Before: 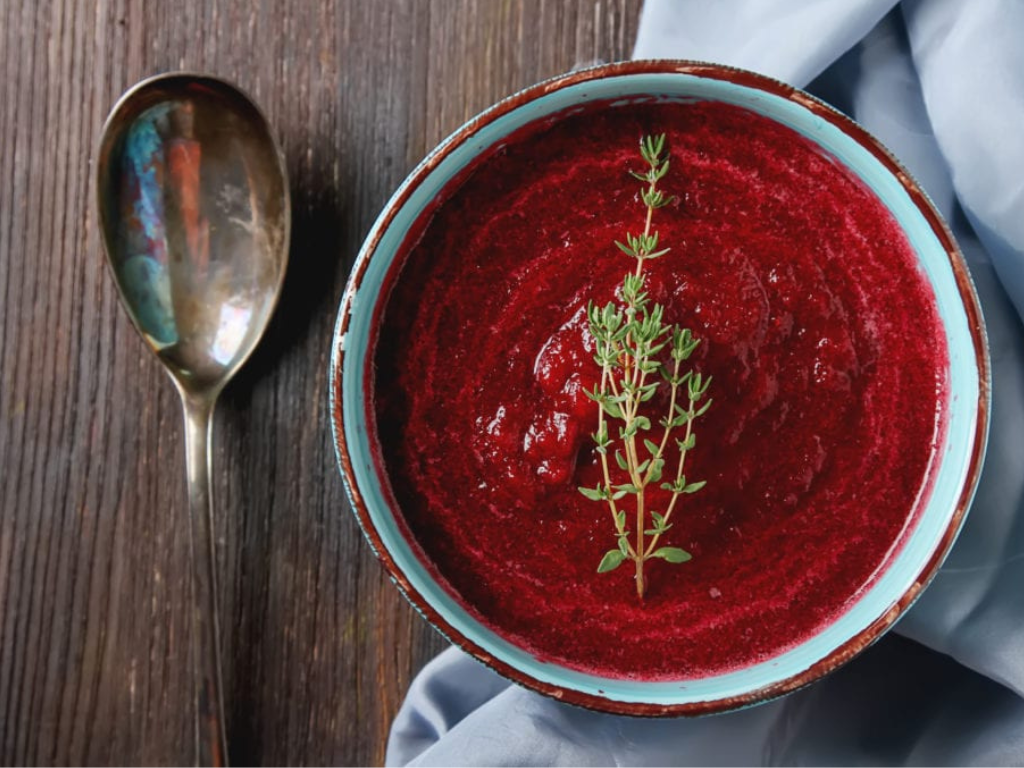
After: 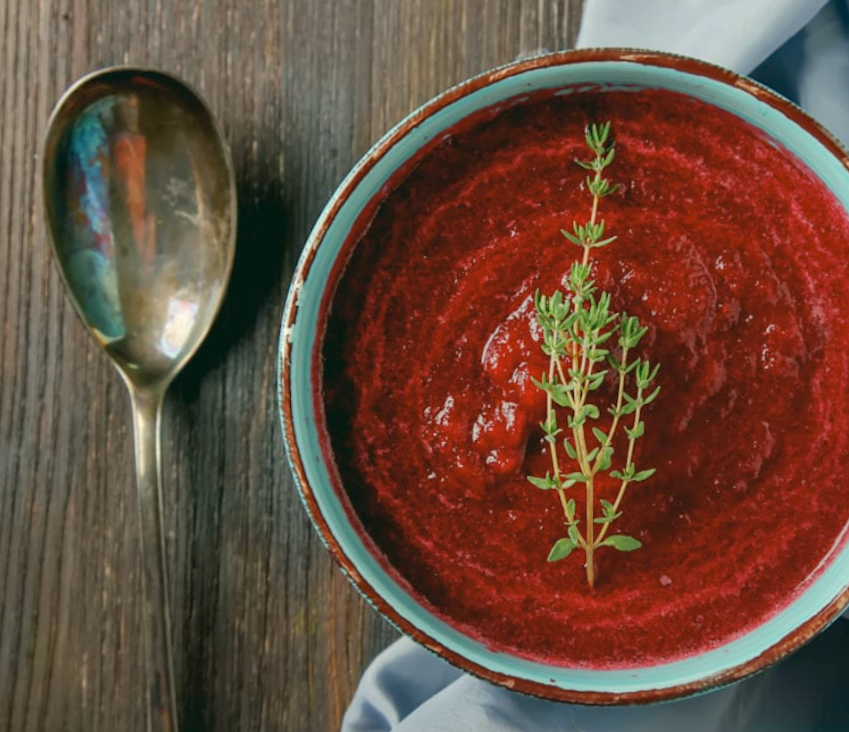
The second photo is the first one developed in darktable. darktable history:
shadows and highlights: on, module defaults
color correction: highlights a* -0.352, highlights b* 9.16, shadows a* -8.85, shadows b* 1.59
crop and rotate: angle 0.678°, left 4.467%, top 0.649%, right 11.284%, bottom 2.496%
